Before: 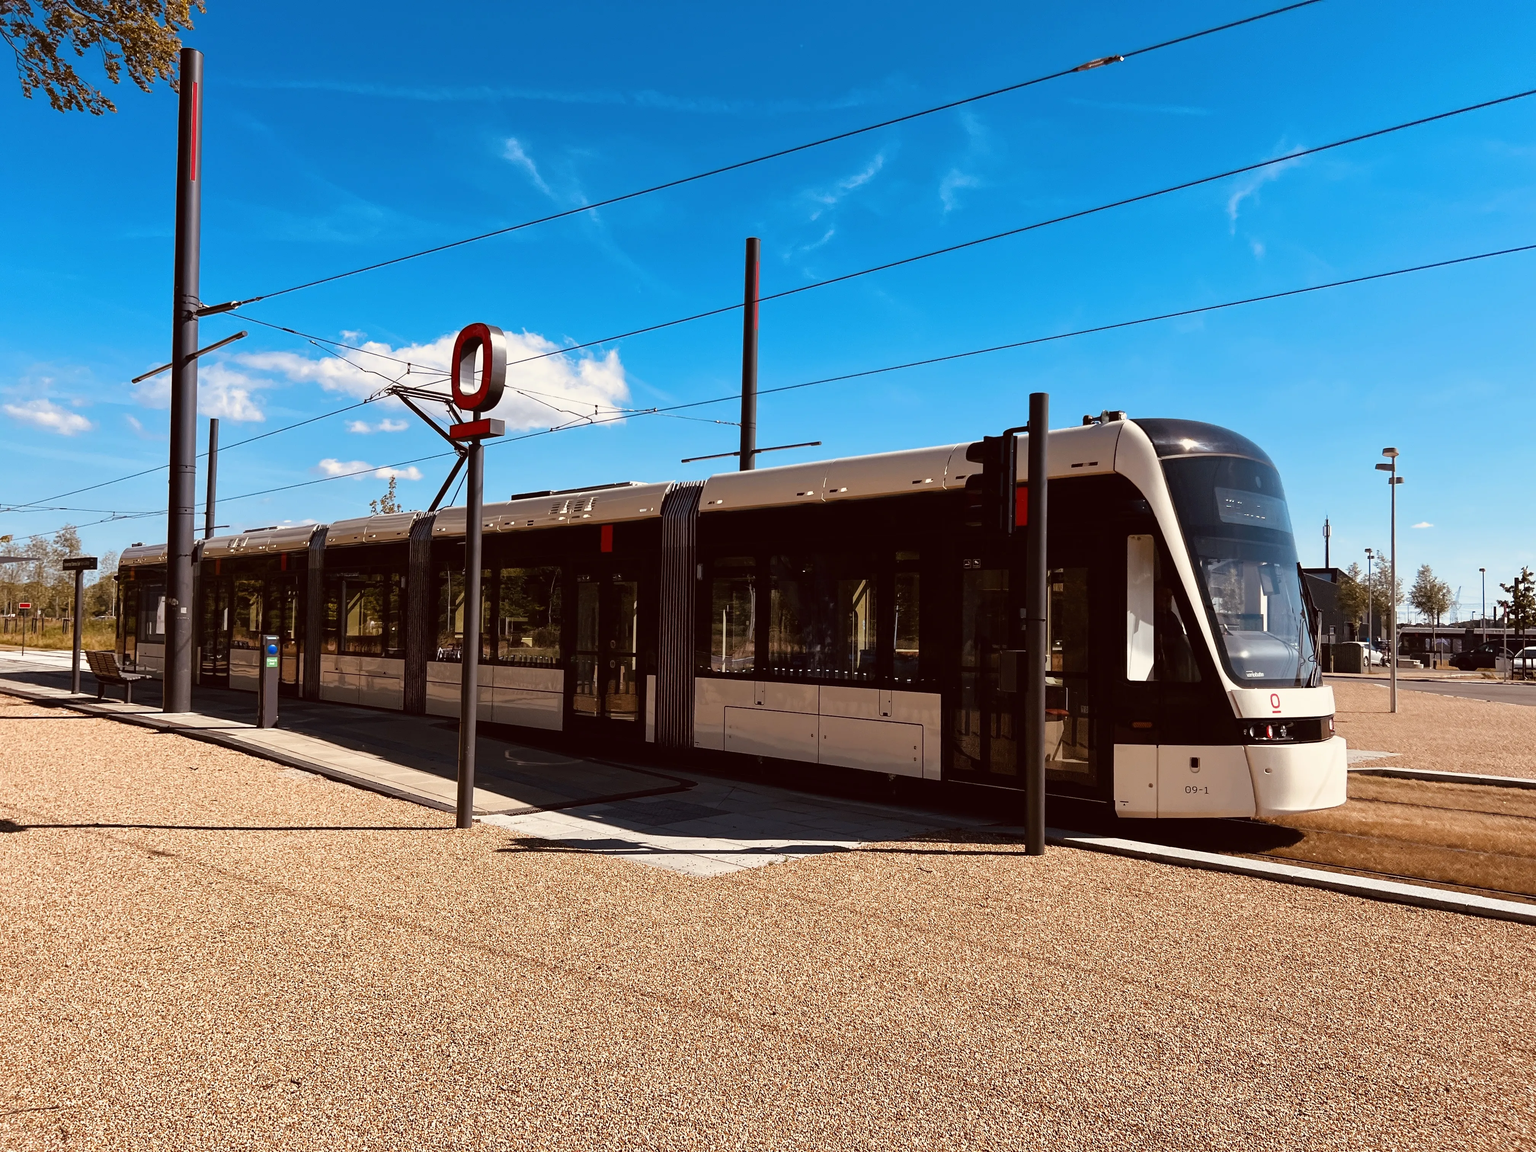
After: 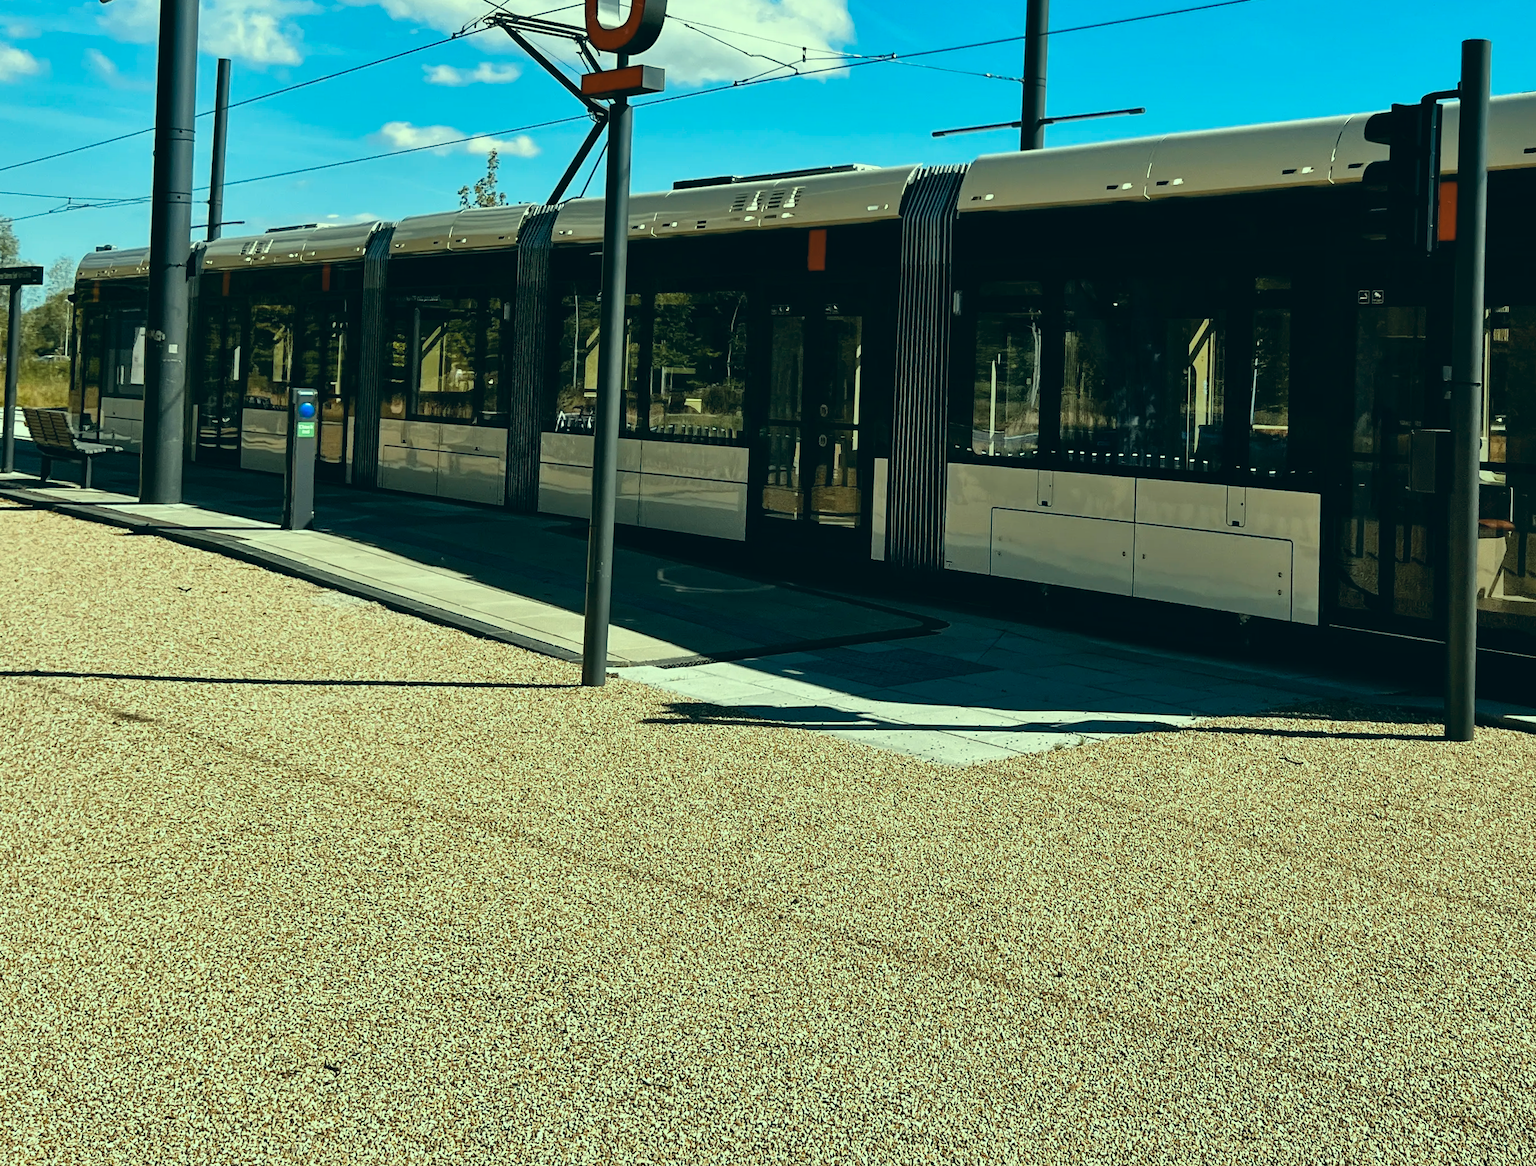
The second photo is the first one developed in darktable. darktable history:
color correction: highlights a* -19.42, highlights b* 9.8, shadows a* -20.53, shadows b* -10.63
shadows and highlights: shadows 36.64, highlights -27.49, soften with gaussian
crop and rotate: angle -0.906°, left 3.568%, top 31.893%, right 29.163%
